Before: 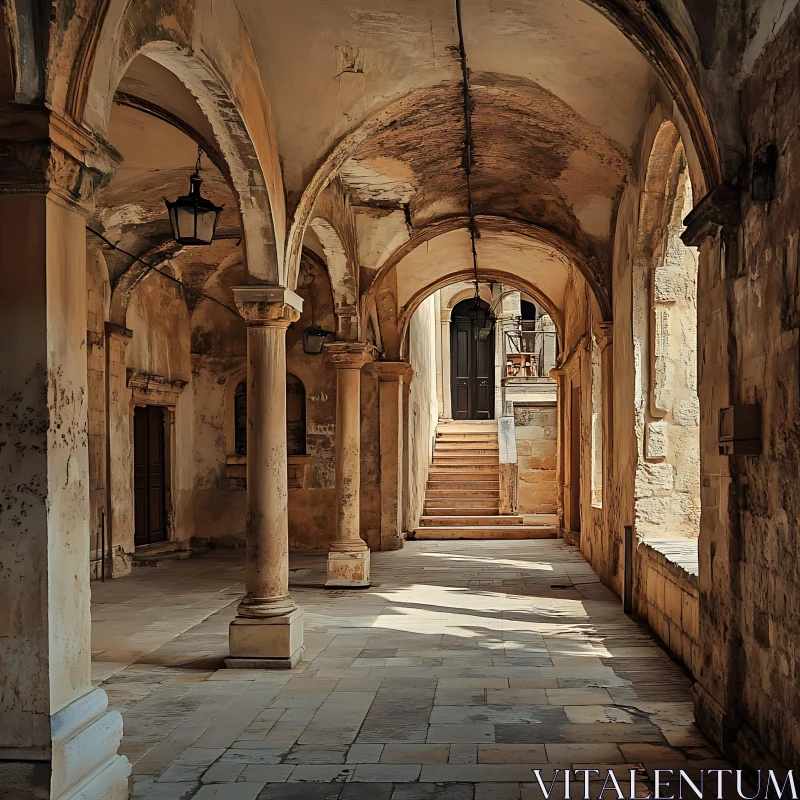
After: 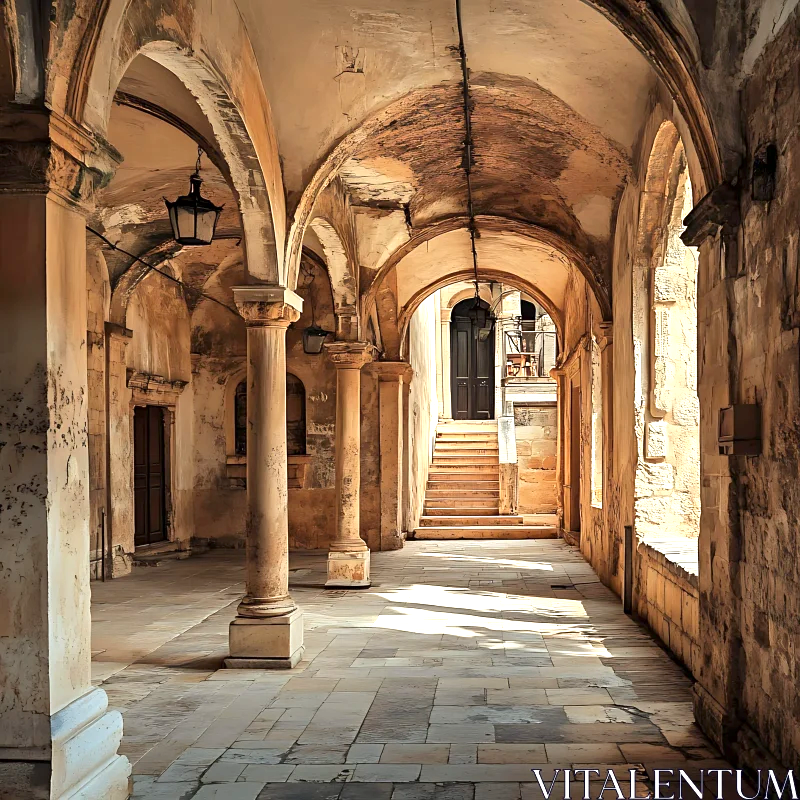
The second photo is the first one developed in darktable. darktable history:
local contrast: mode bilateral grid, contrast 15, coarseness 36, detail 104%, midtone range 0.2
exposure: black level correction 0.001, exposure 0.96 EV, compensate exposure bias true, compensate highlight preservation false
tone equalizer: on, module defaults
